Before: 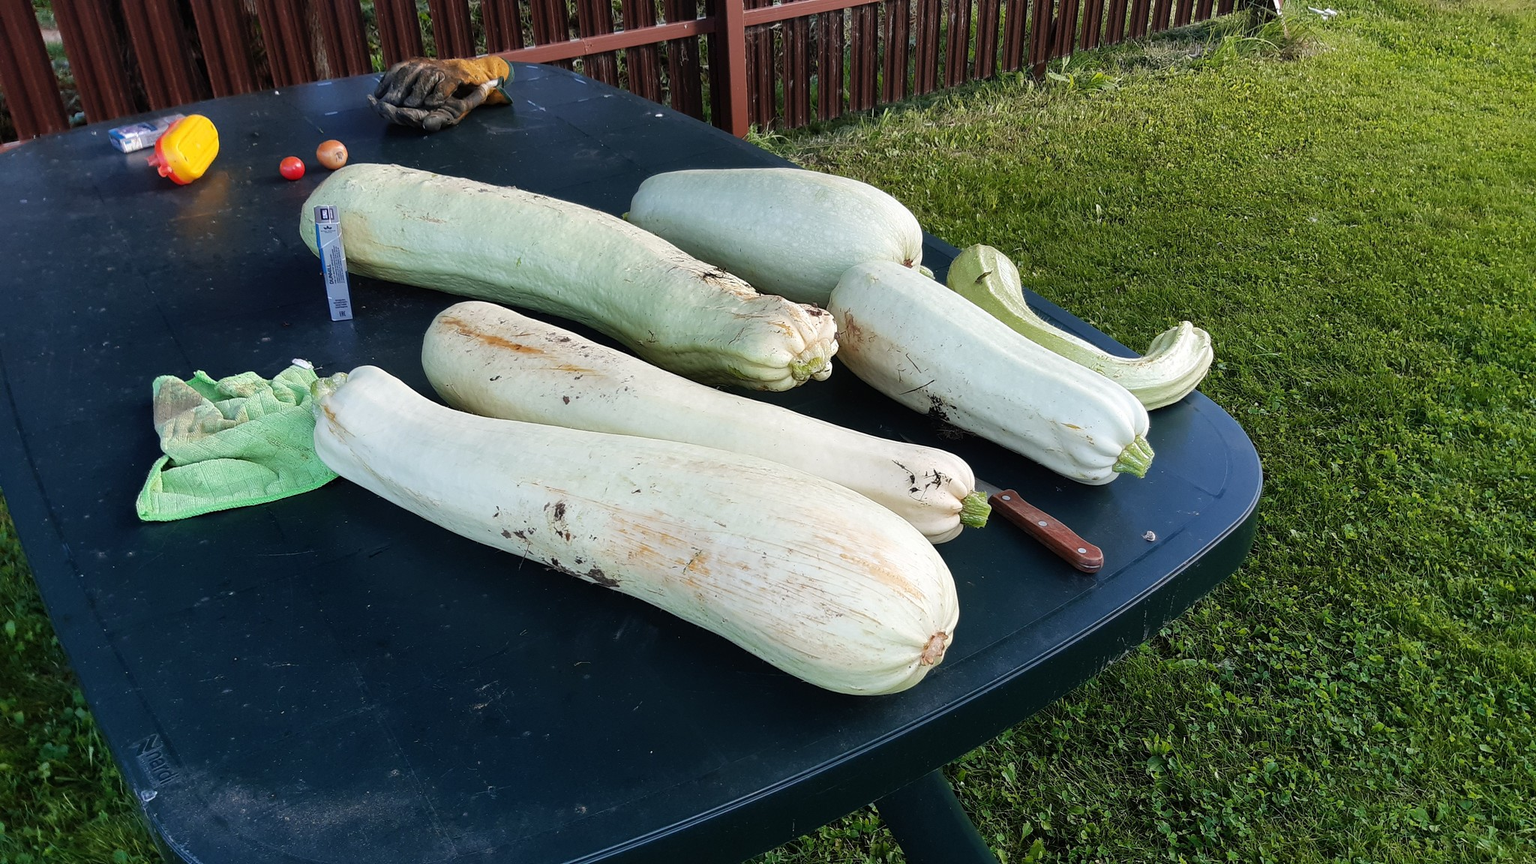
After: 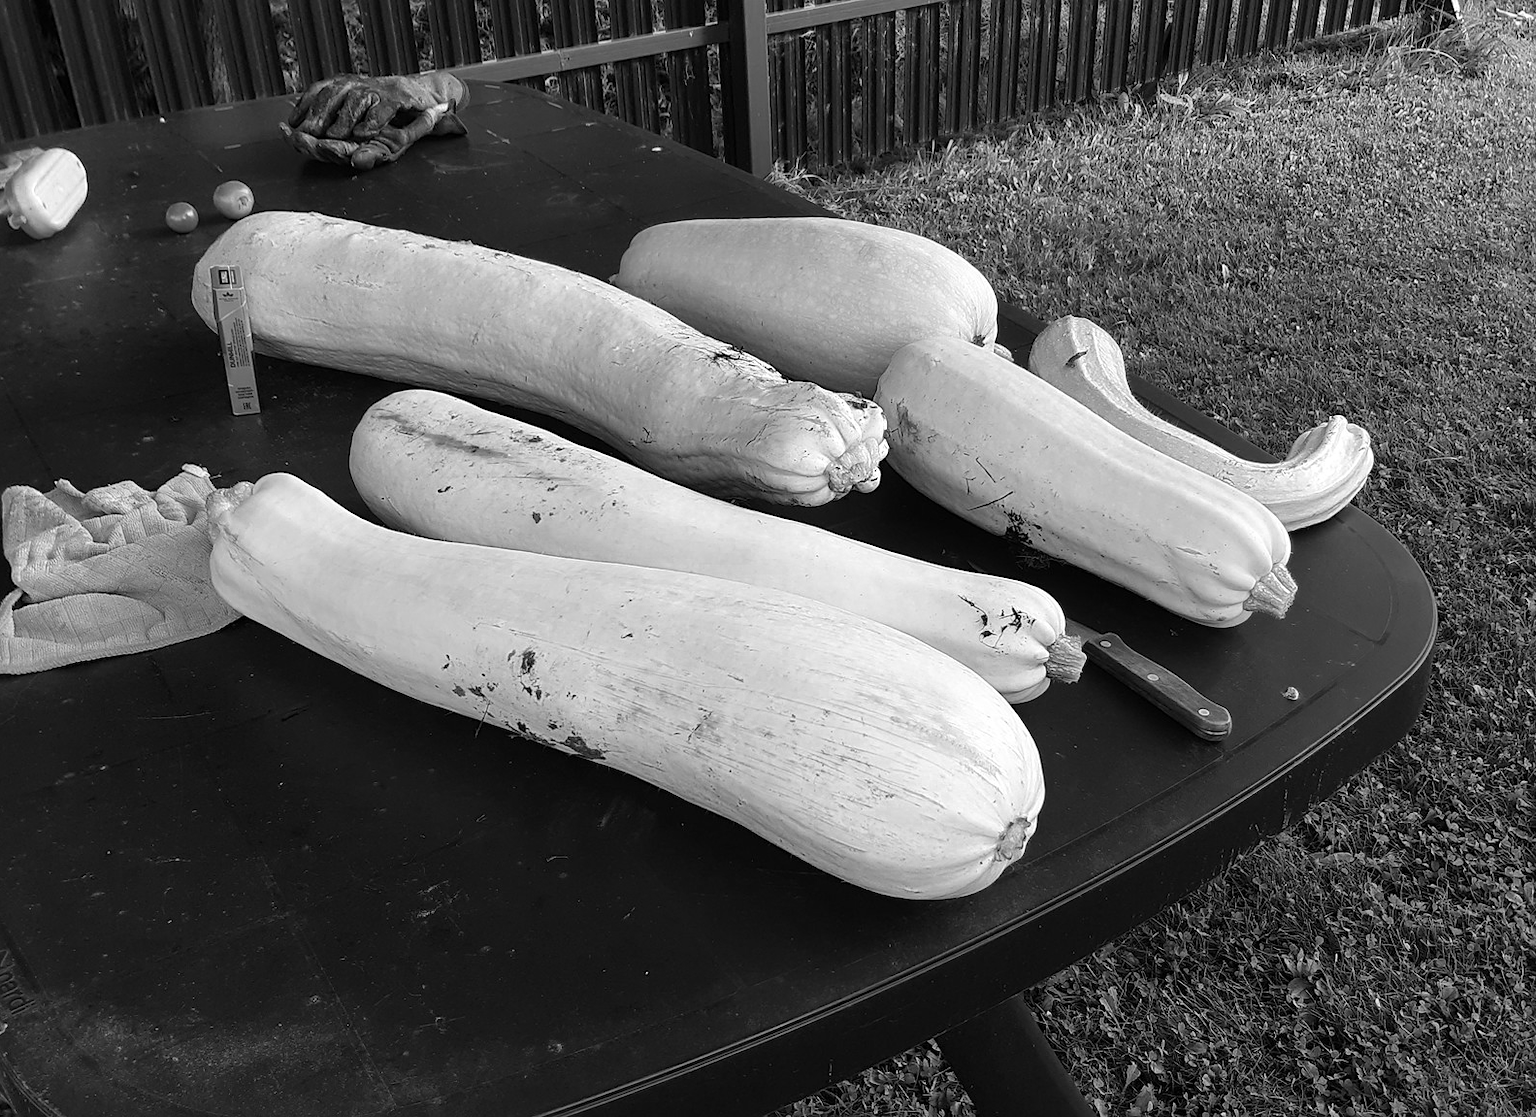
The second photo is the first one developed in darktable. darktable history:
crop: left 9.884%, right 12.801%
color balance rgb: perceptual saturation grading › global saturation 30.541%
color zones: curves: ch0 [(0.002, 0.593) (0.143, 0.417) (0.285, 0.541) (0.455, 0.289) (0.608, 0.327) (0.727, 0.283) (0.869, 0.571) (1, 0.603)]; ch1 [(0, 0) (0.143, 0) (0.286, 0) (0.429, 0) (0.571, 0) (0.714, 0) (0.857, 0)]
sharpen: amount 0.214
